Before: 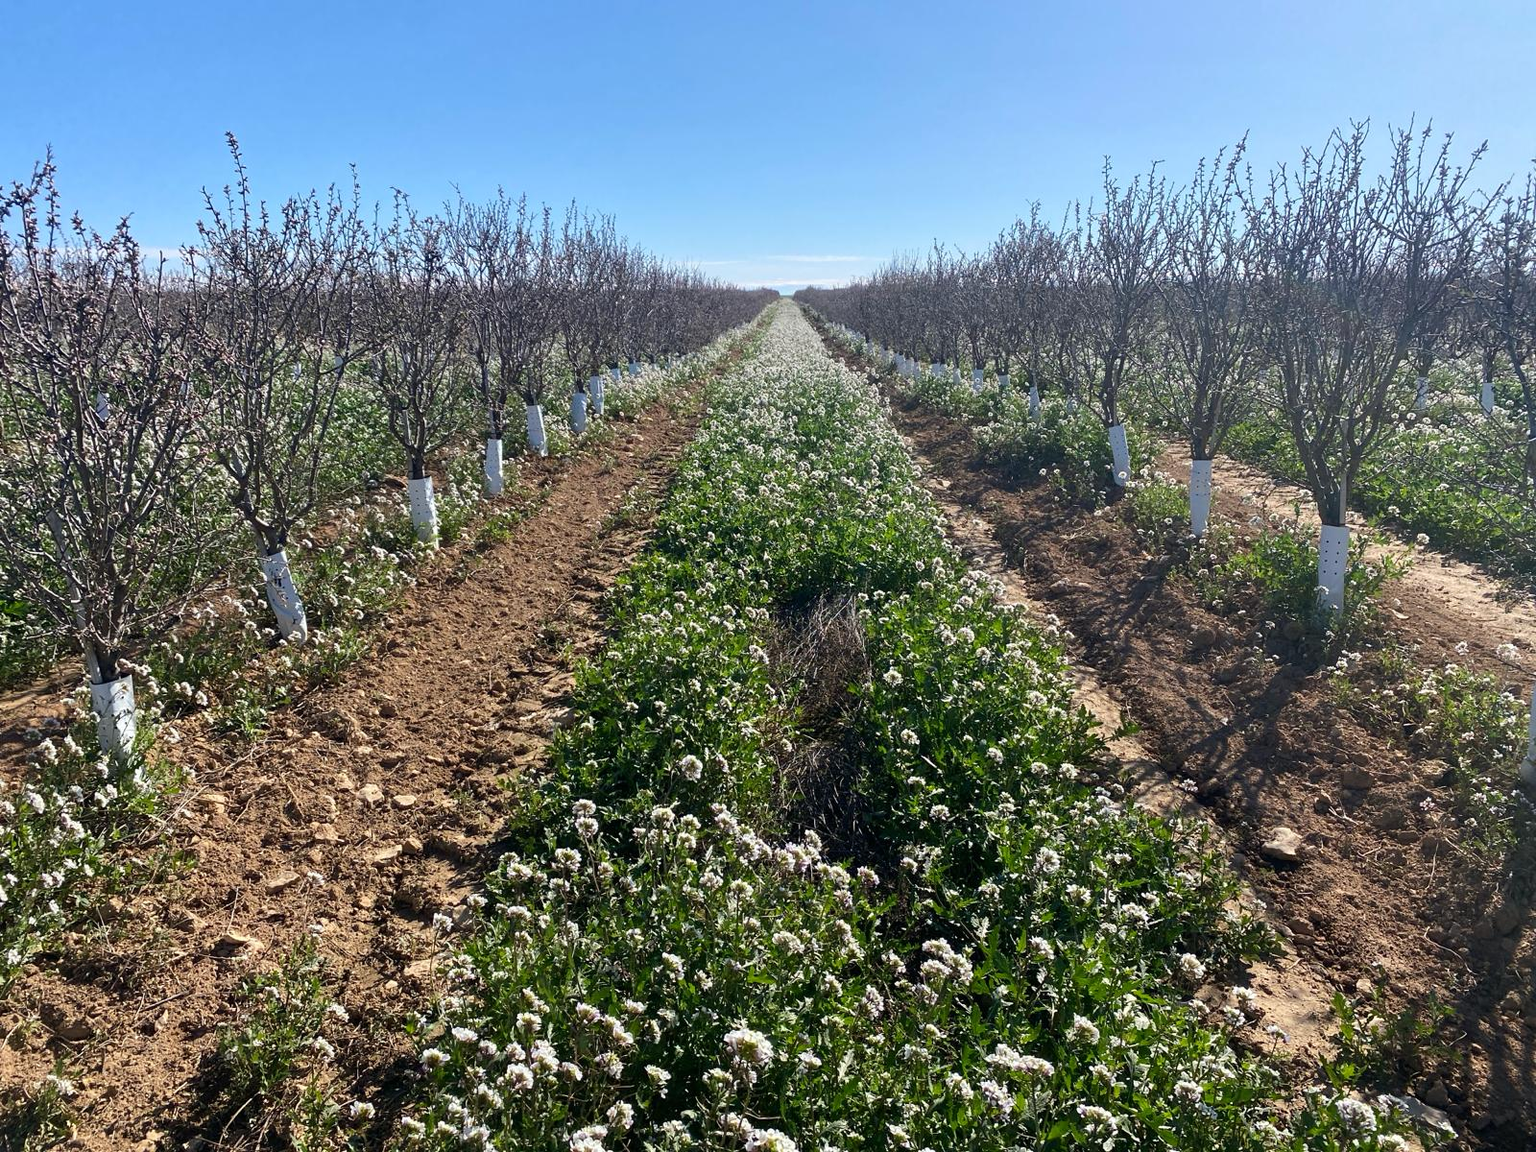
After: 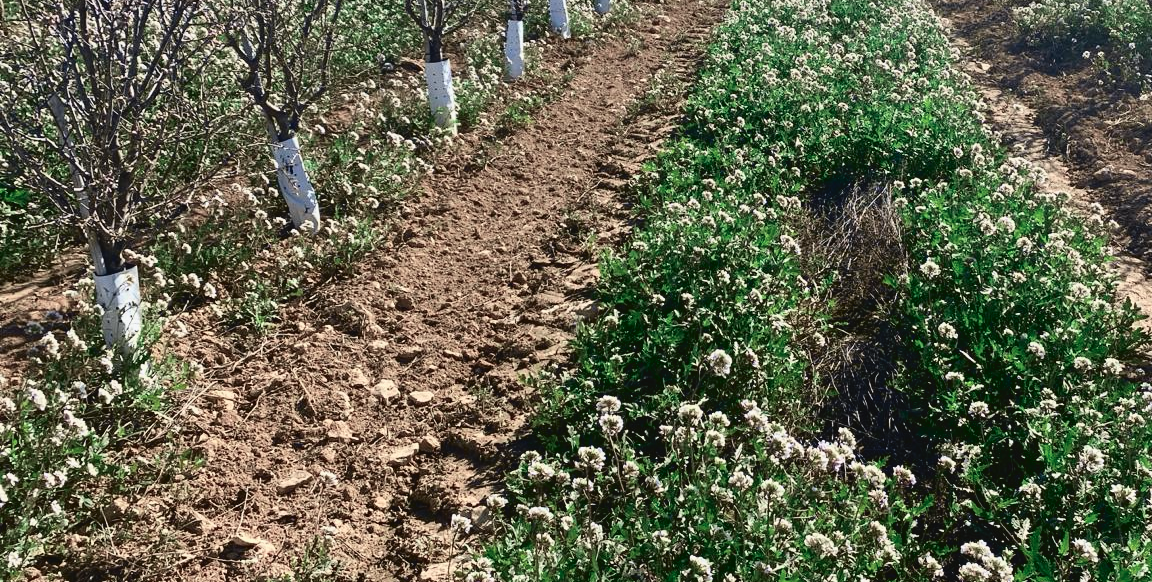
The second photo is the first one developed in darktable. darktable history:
tone curve: curves: ch0 [(0, 0.039) (0.104, 0.094) (0.285, 0.301) (0.689, 0.764) (0.89, 0.926) (0.994, 0.971)]; ch1 [(0, 0) (0.337, 0.249) (0.437, 0.411) (0.485, 0.487) (0.515, 0.514) (0.566, 0.563) (0.641, 0.655) (1, 1)]; ch2 [(0, 0) (0.314, 0.301) (0.421, 0.411) (0.502, 0.505) (0.528, 0.54) (0.557, 0.555) (0.612, 0.583) (0.722, 0.67) (1, 1)], color space Lab, independent channels, preserve colors none
crop: top 36.498%, right 27.964%, bottom 14.995%
